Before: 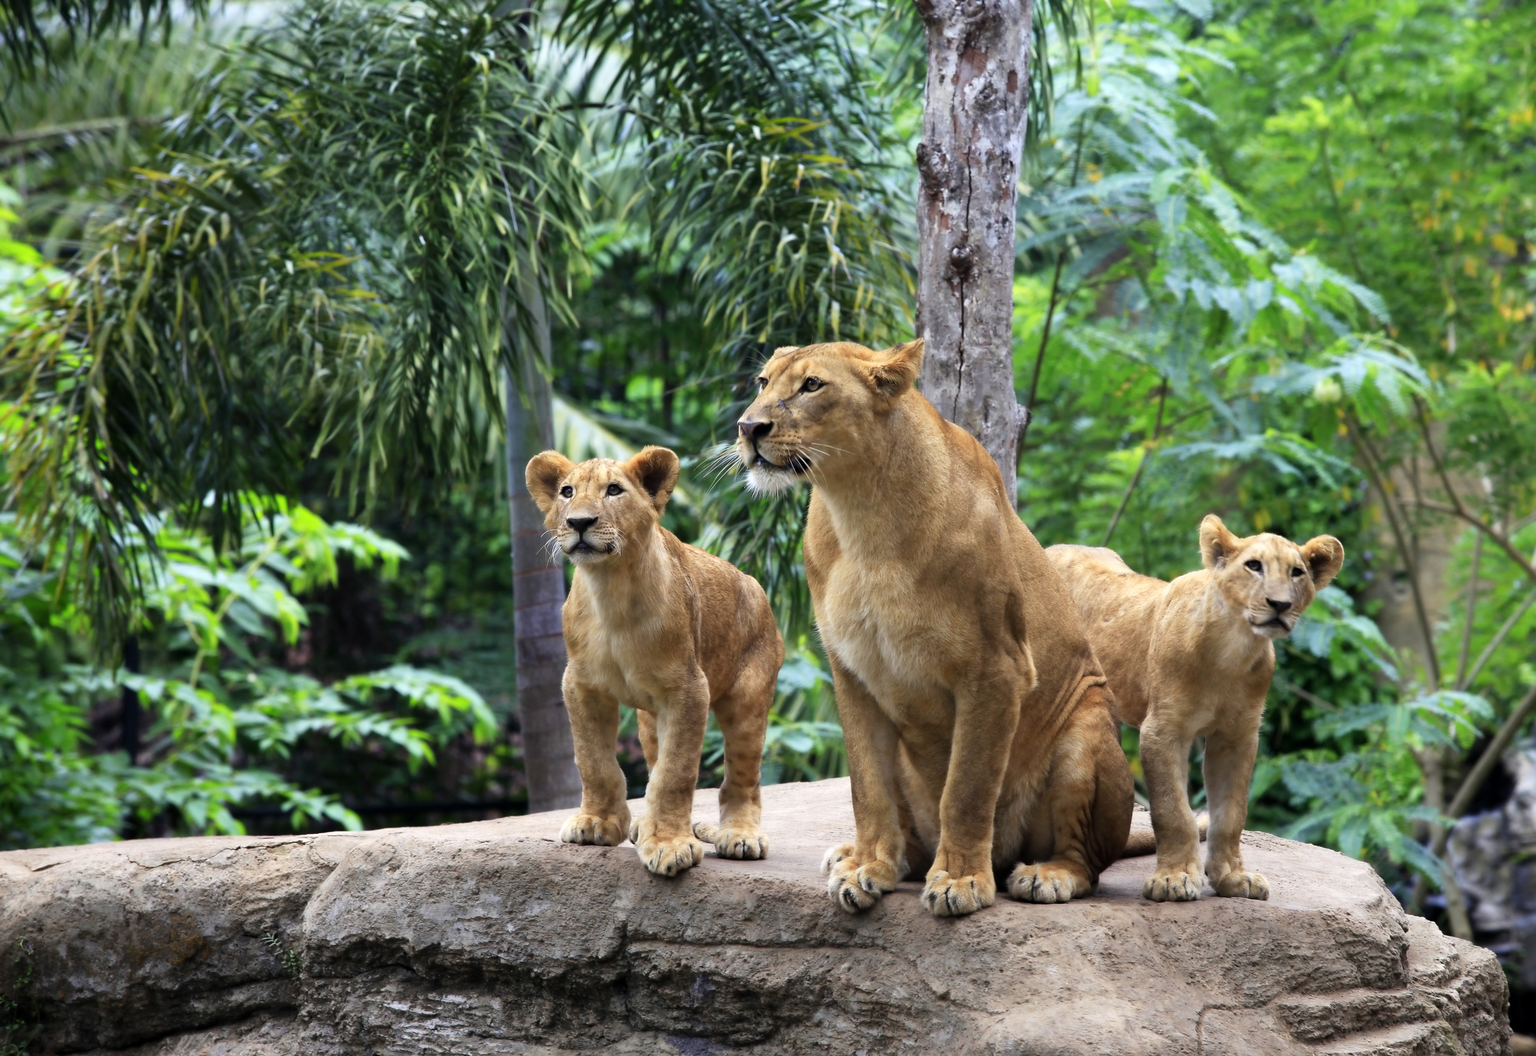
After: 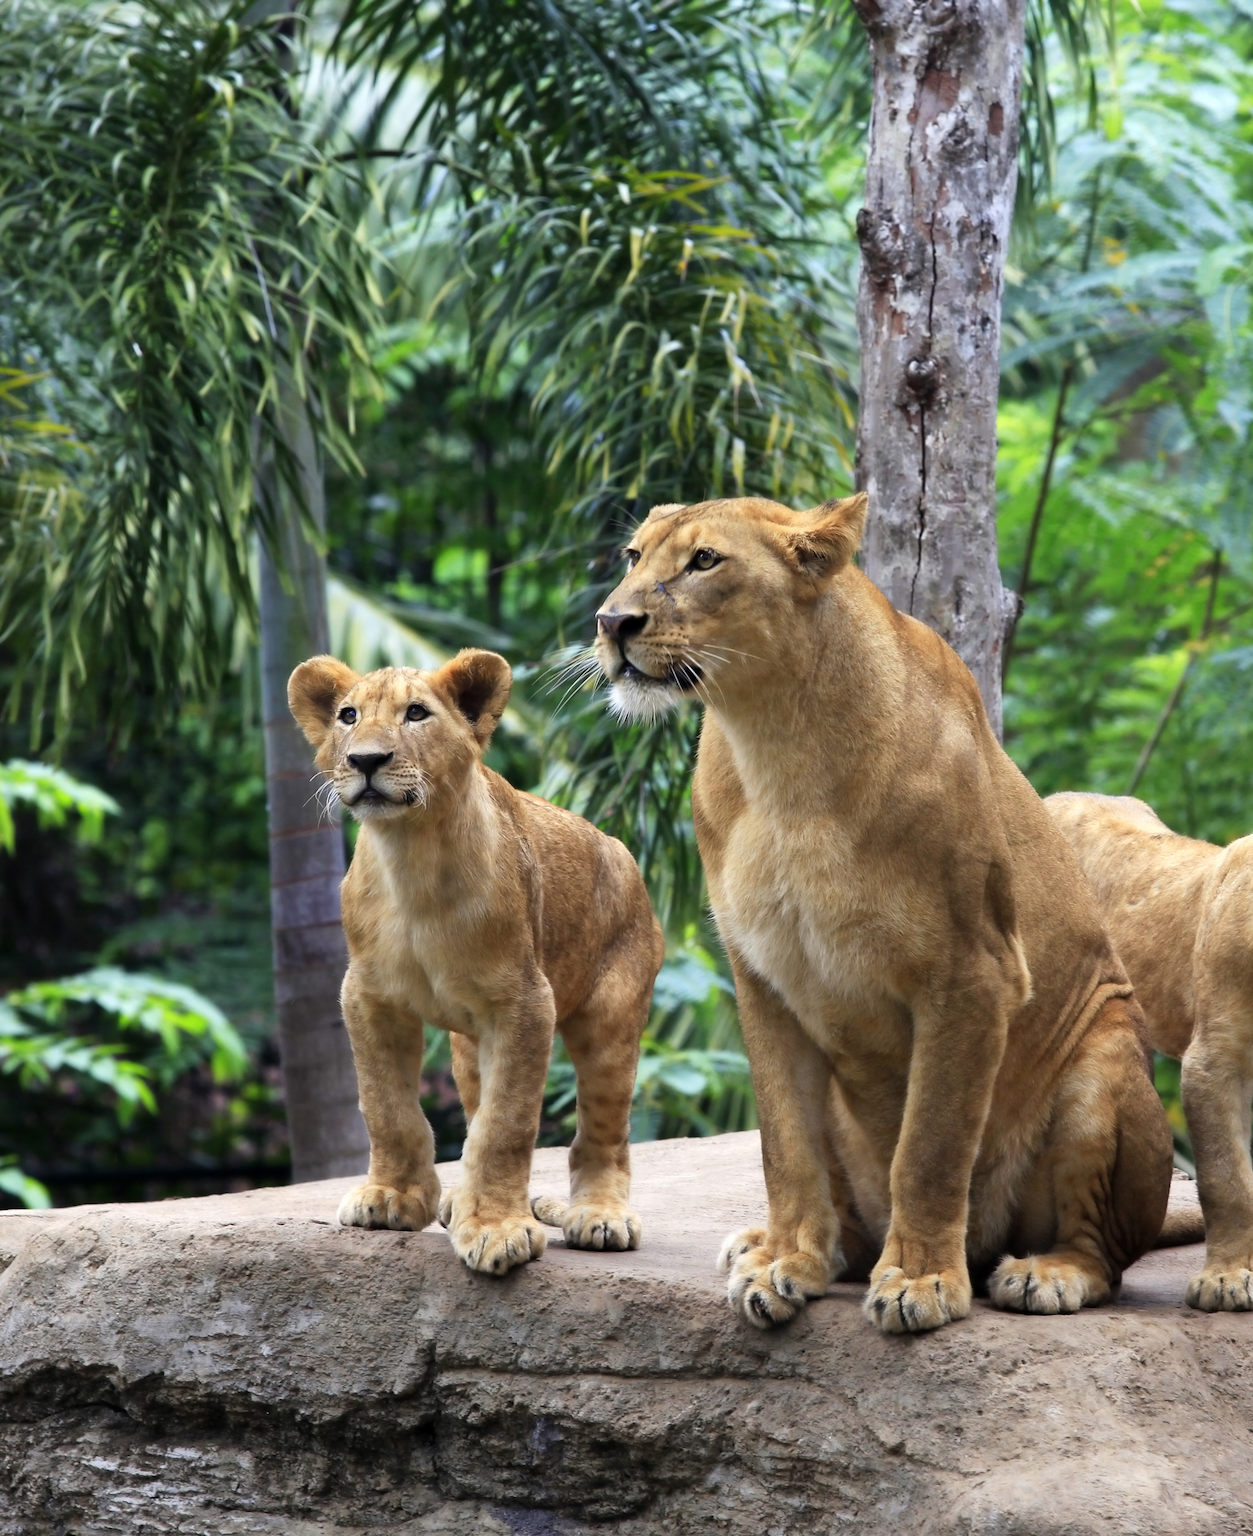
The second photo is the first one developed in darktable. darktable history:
crop: left 21.373%, right 22.559%
